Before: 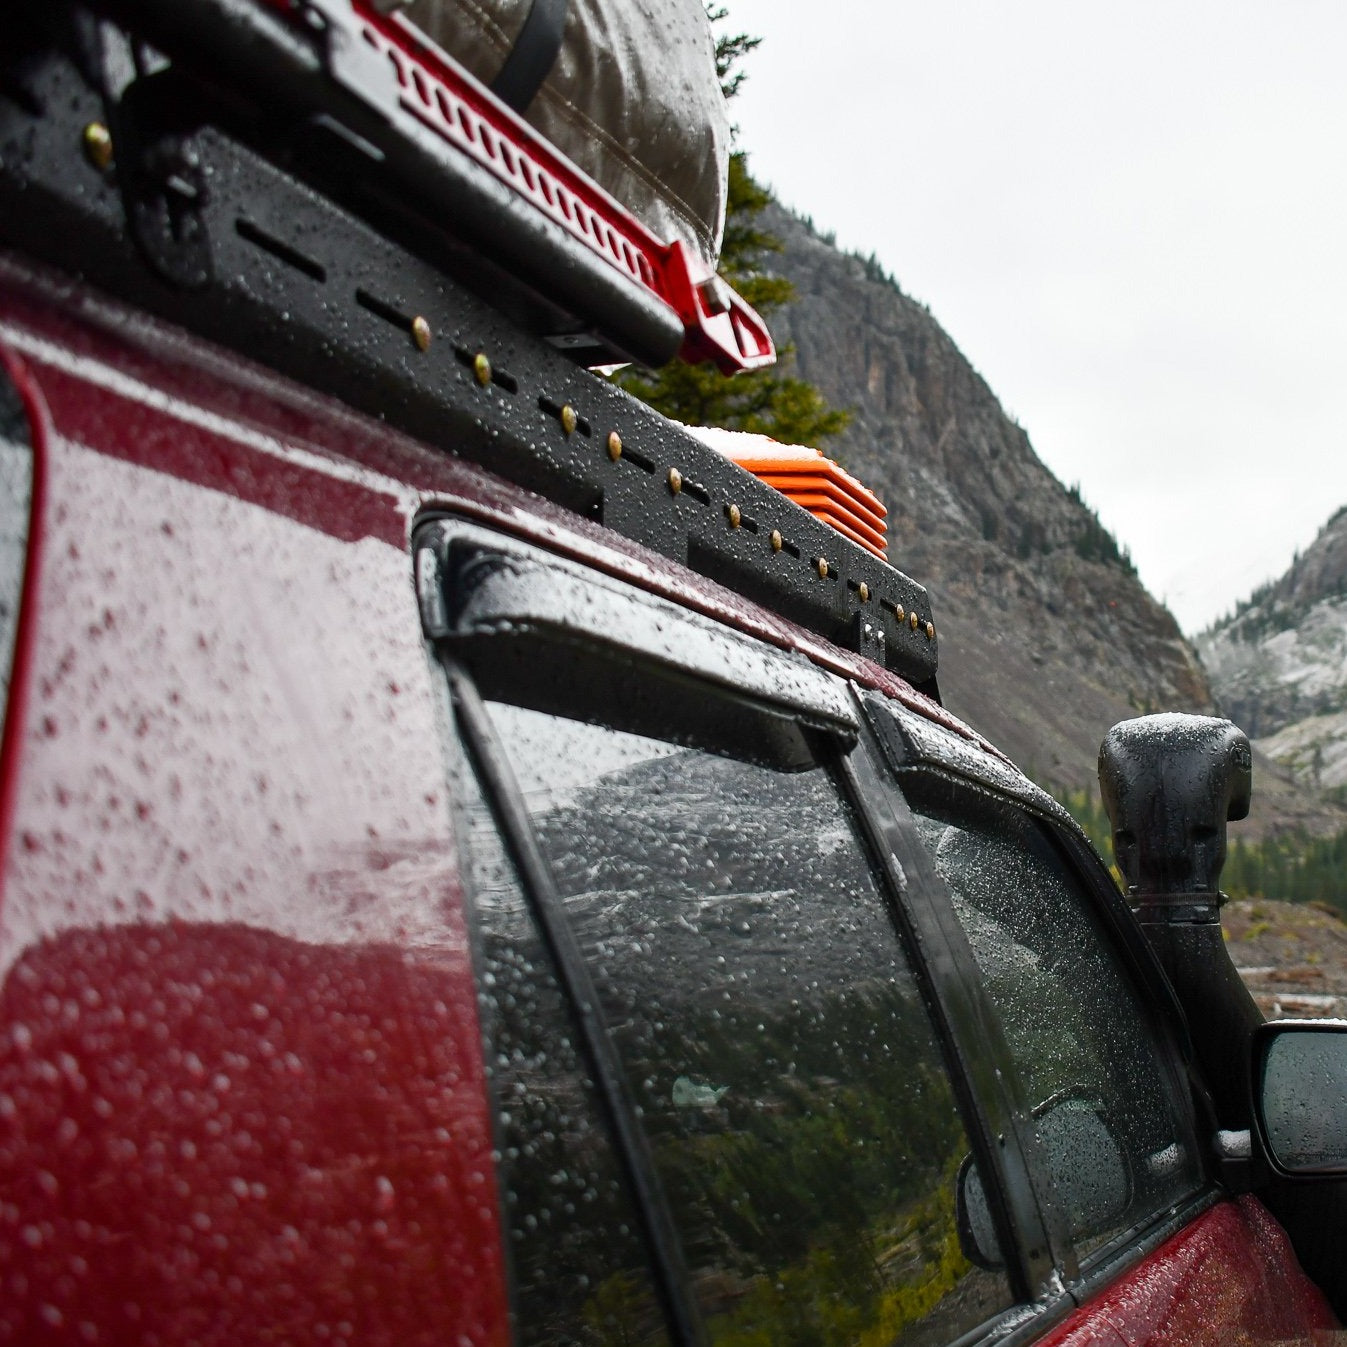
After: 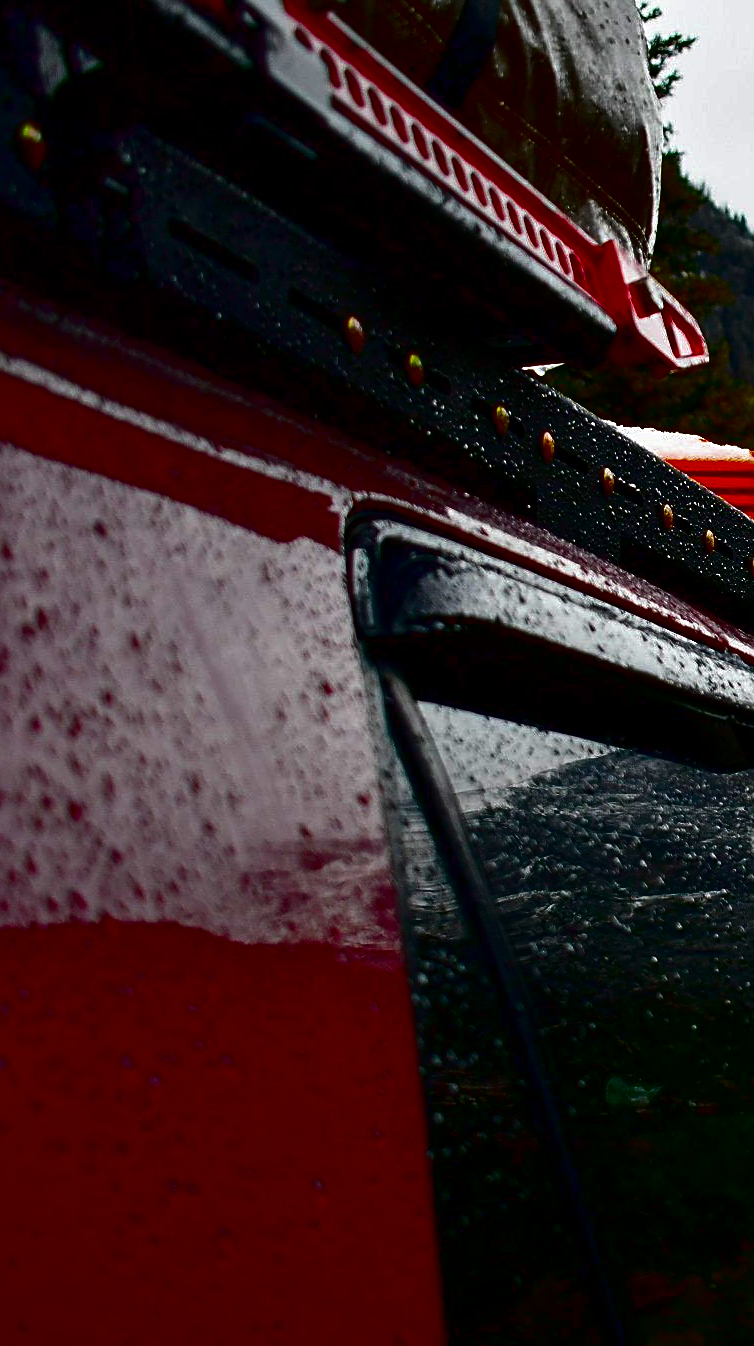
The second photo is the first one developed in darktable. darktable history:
sharpen: on, module defaults
contrast brightness saturation: brightness -0.997, saturation 0.998
crop: left 4.994%, right 39.015%
